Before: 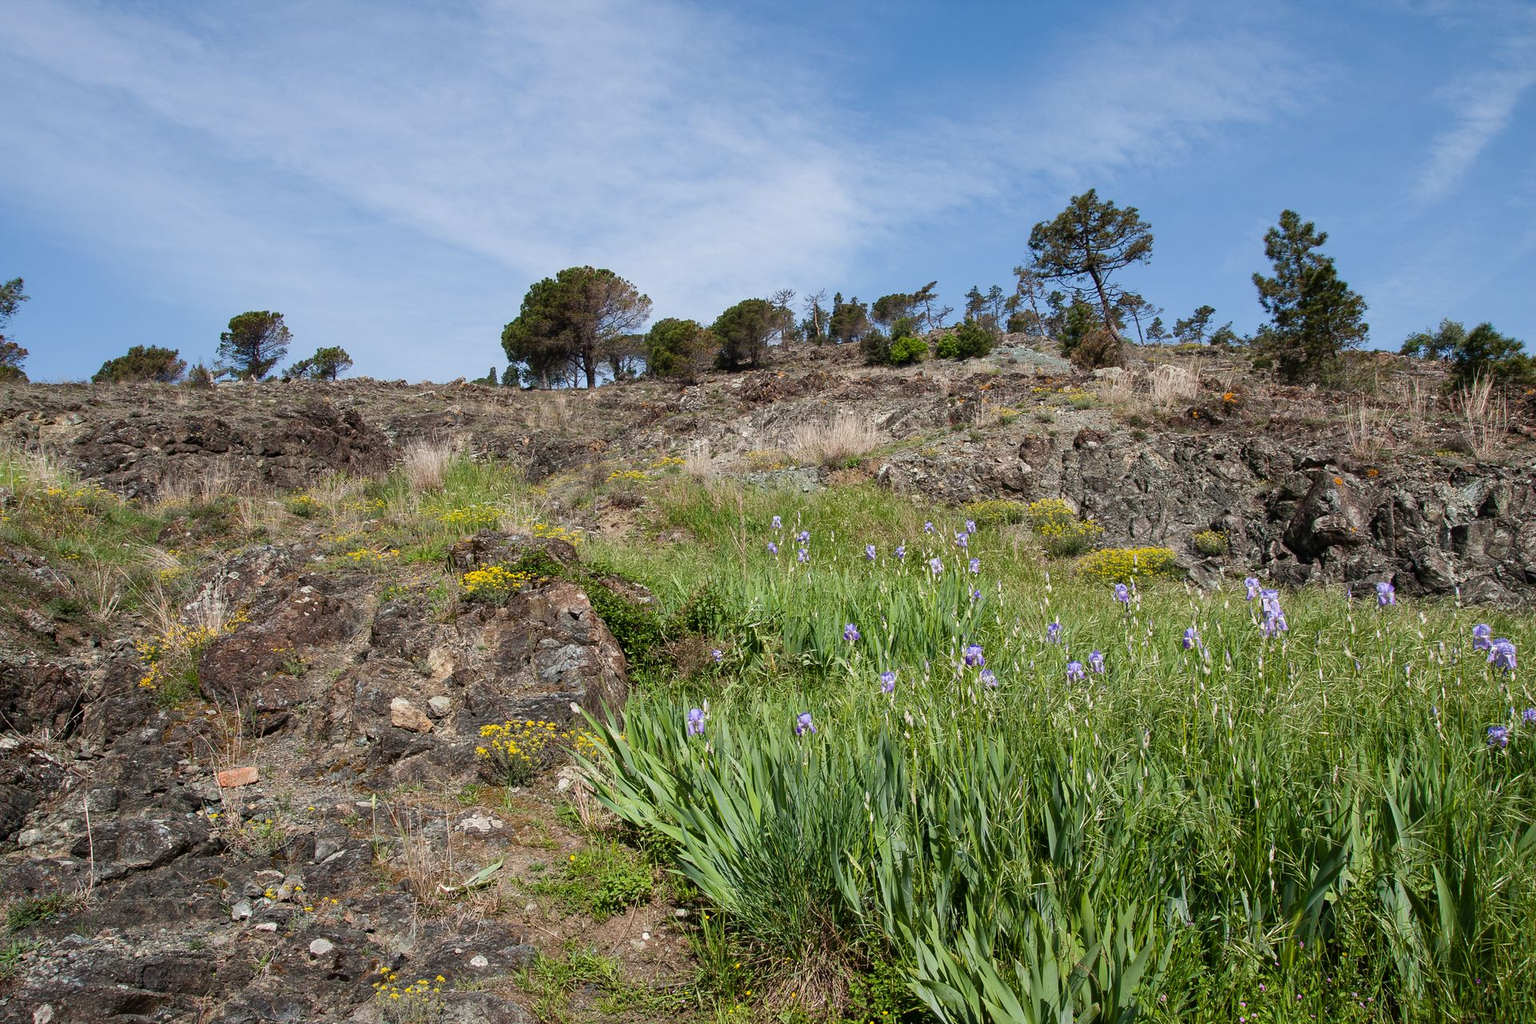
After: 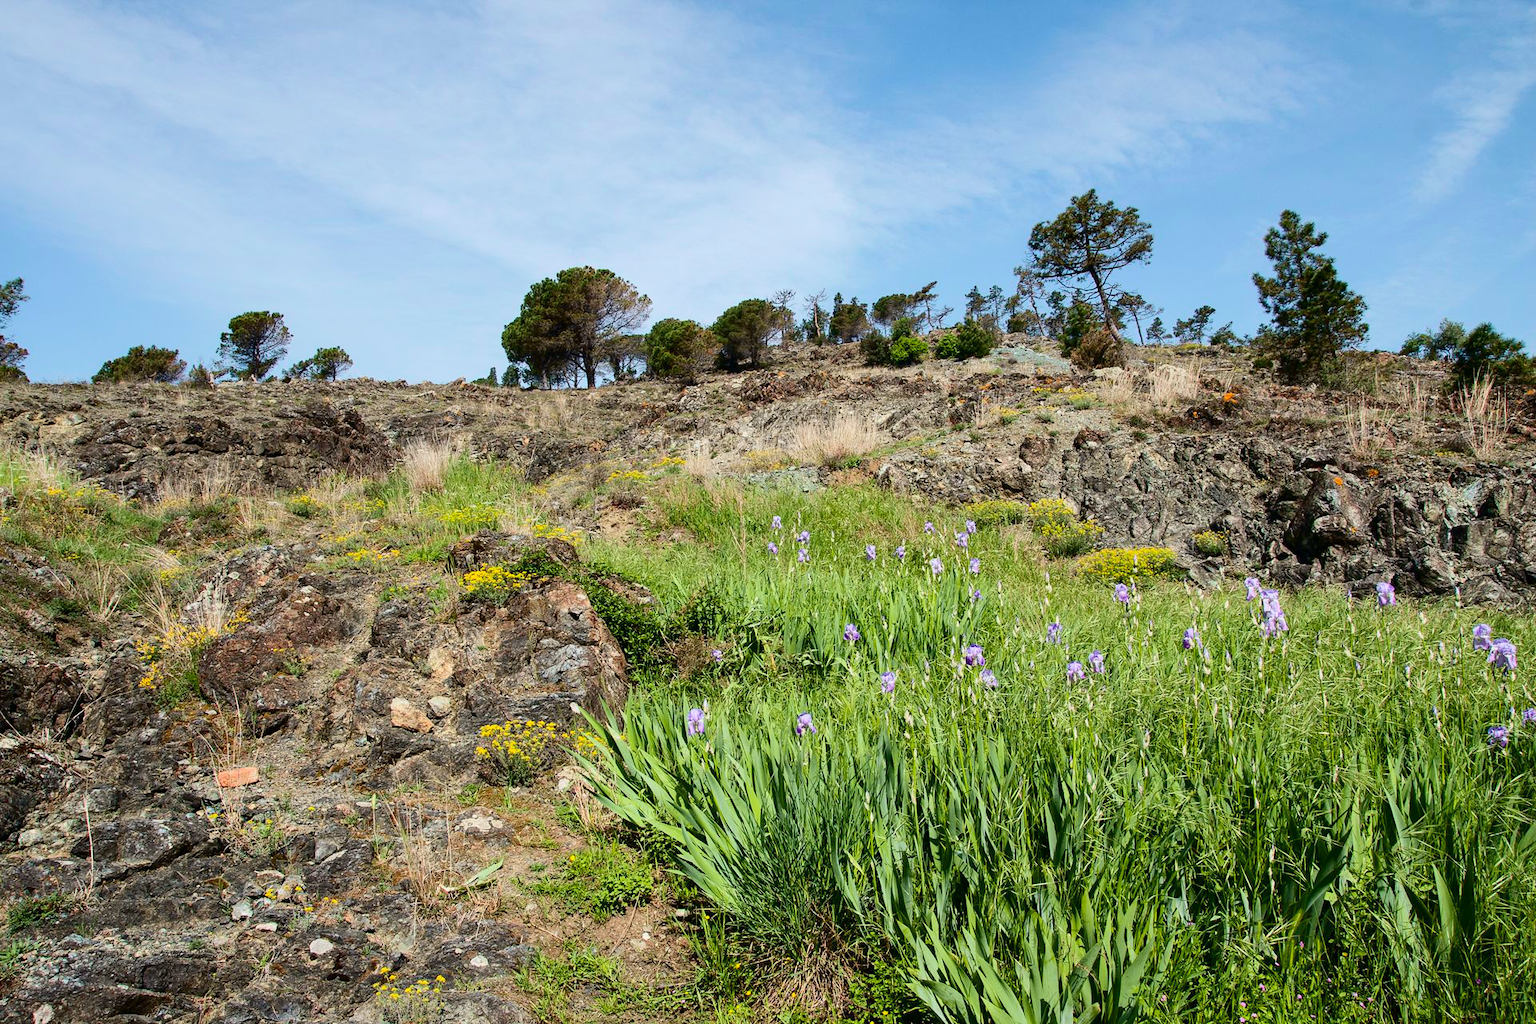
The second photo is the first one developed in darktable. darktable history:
tone curve: curves: ch0 [(0, 0) (0.042, 0.023) (0.157, 0.114) (0.302, 0.308) (0.44, 0.507) (0.607, 0.705) (0.824, 0.882) (1, 0.965)]; ch1 [(0, 0) (0.339, 0.334) (0.445, 0.419) (0.476, 0.454) (0.503, 0.501) (0.517, 0.513) (0.551, 0.567) (0.622, 0.662) (0.706, 0.741) (1, 1)]; ch2 [(0, 0) (0.327, 0.318) (0.417, 0.426) (0.46, 0.453) (0.502, 0.5) (0.514, 0.524) (0.547, 0.572) (0.615, 0.656) (0.717, 0.778) (1, 1)], color space Lab, independent channels, preserve colors none
